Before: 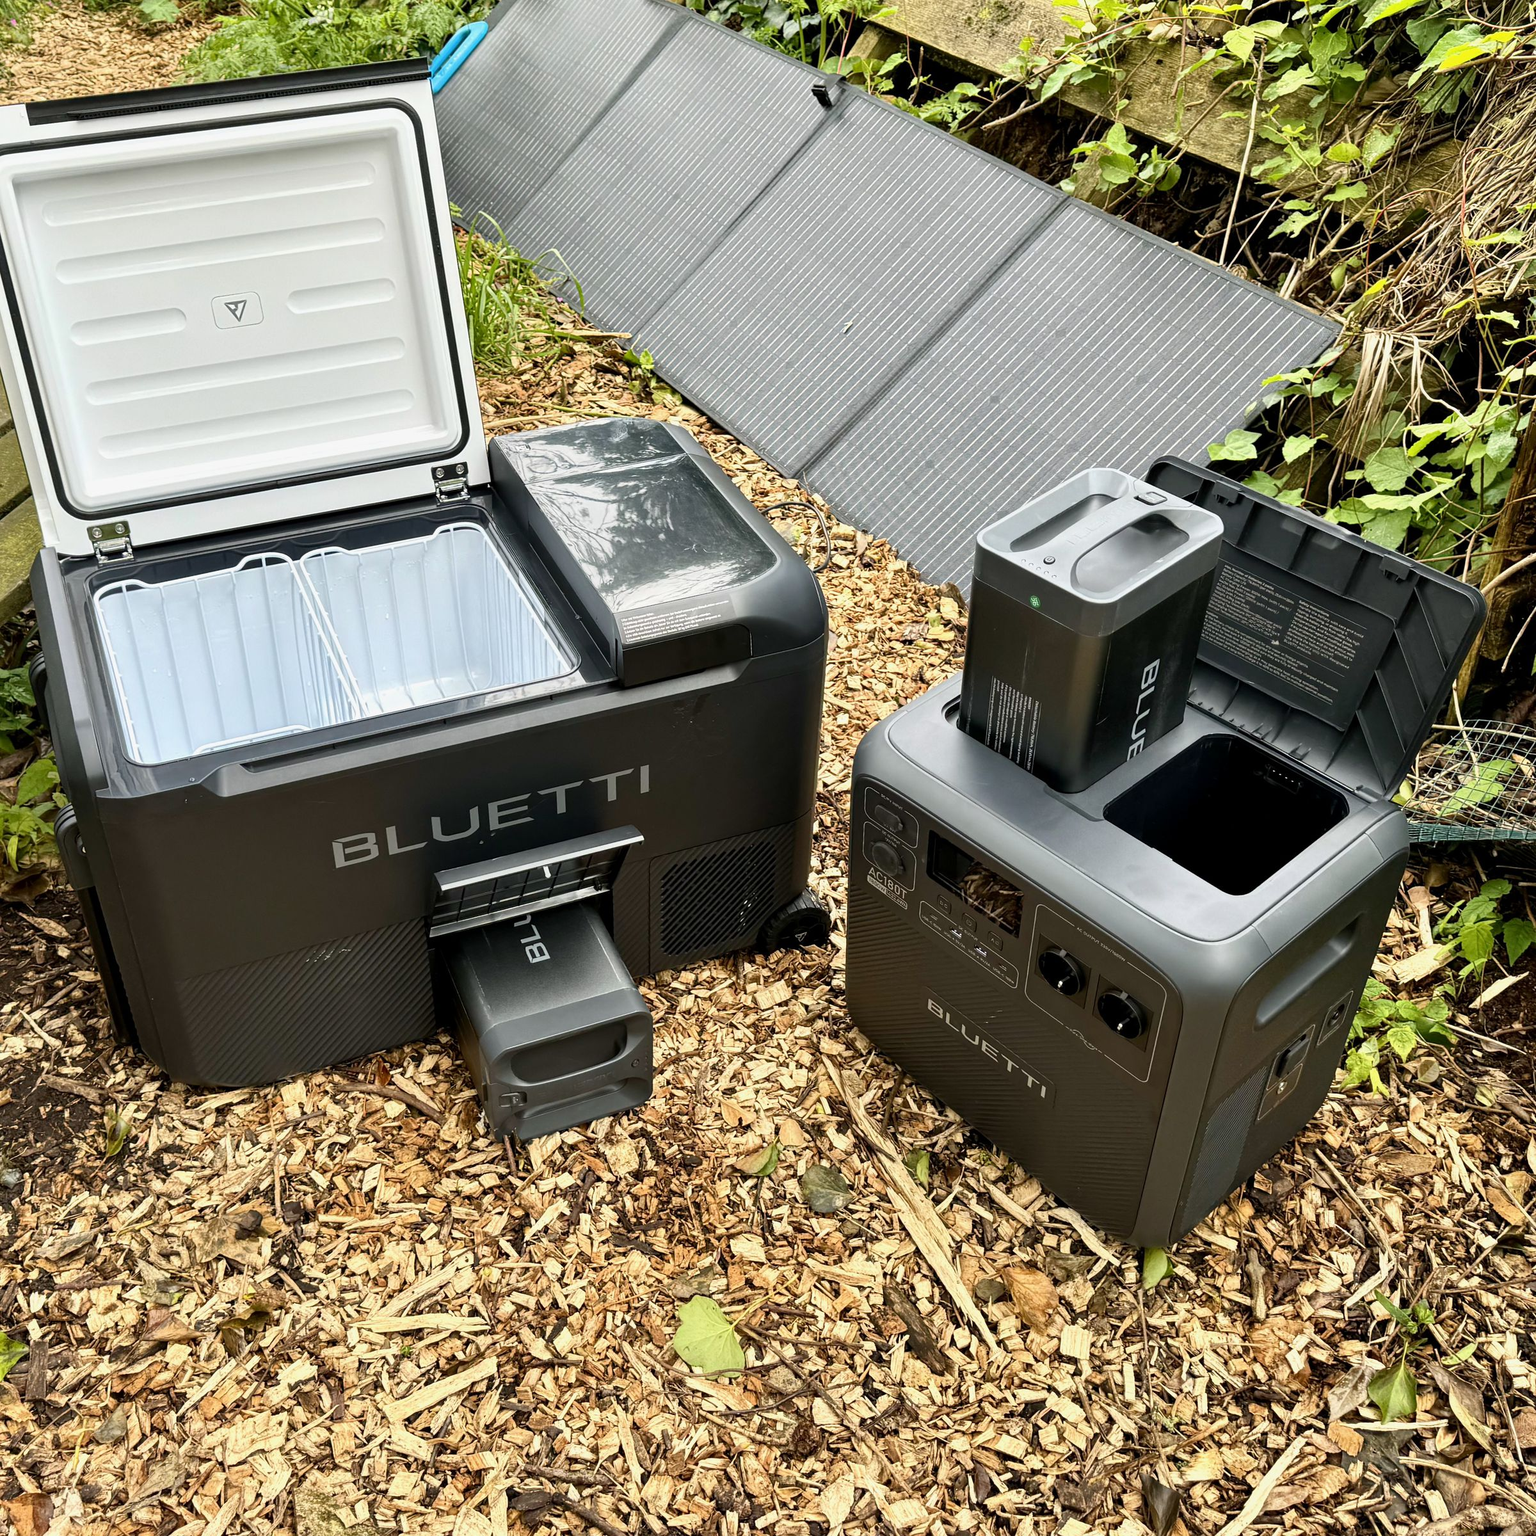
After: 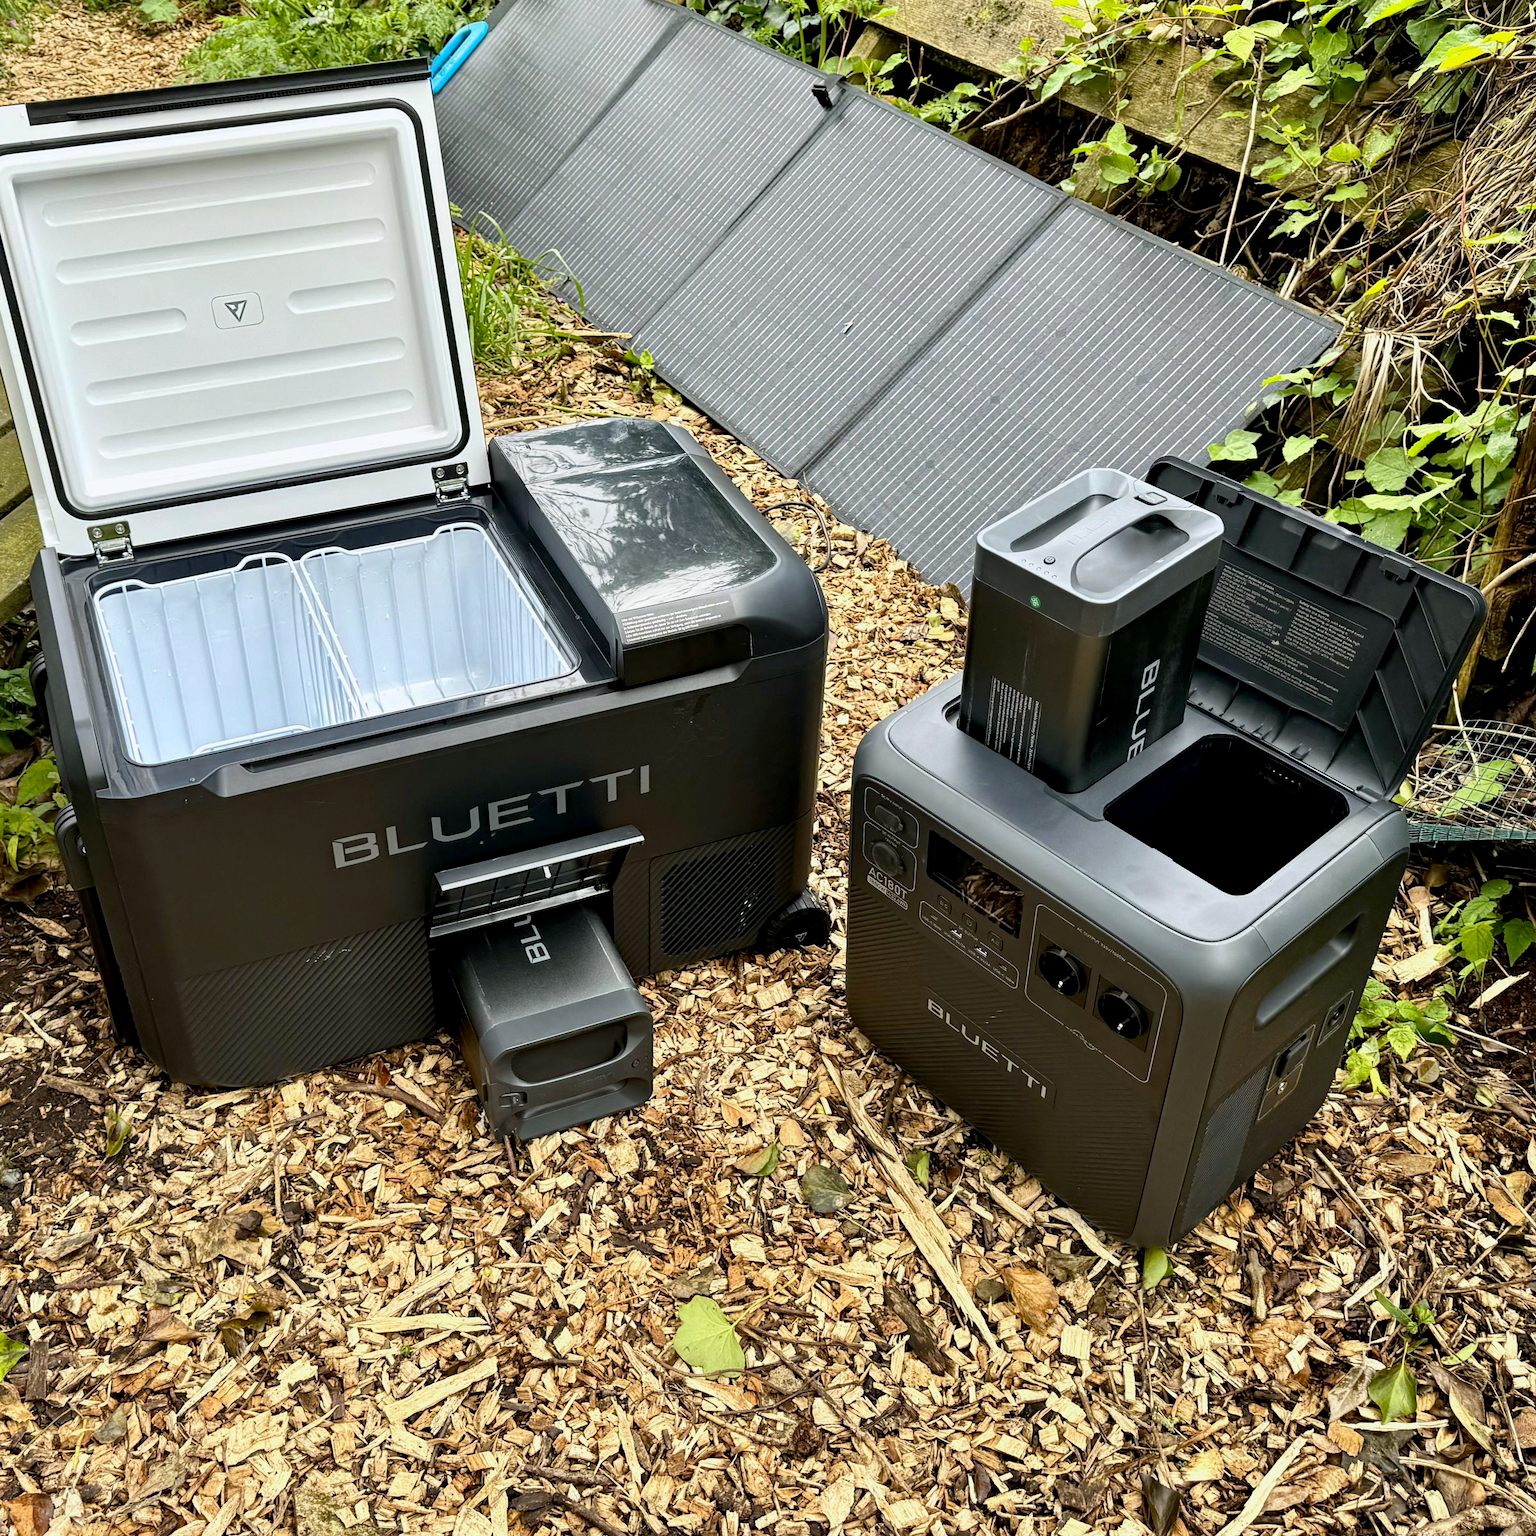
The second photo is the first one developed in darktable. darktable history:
haze removal: compatibility mode true, adaptive false
white balance: red 0.982, blue 1.018
